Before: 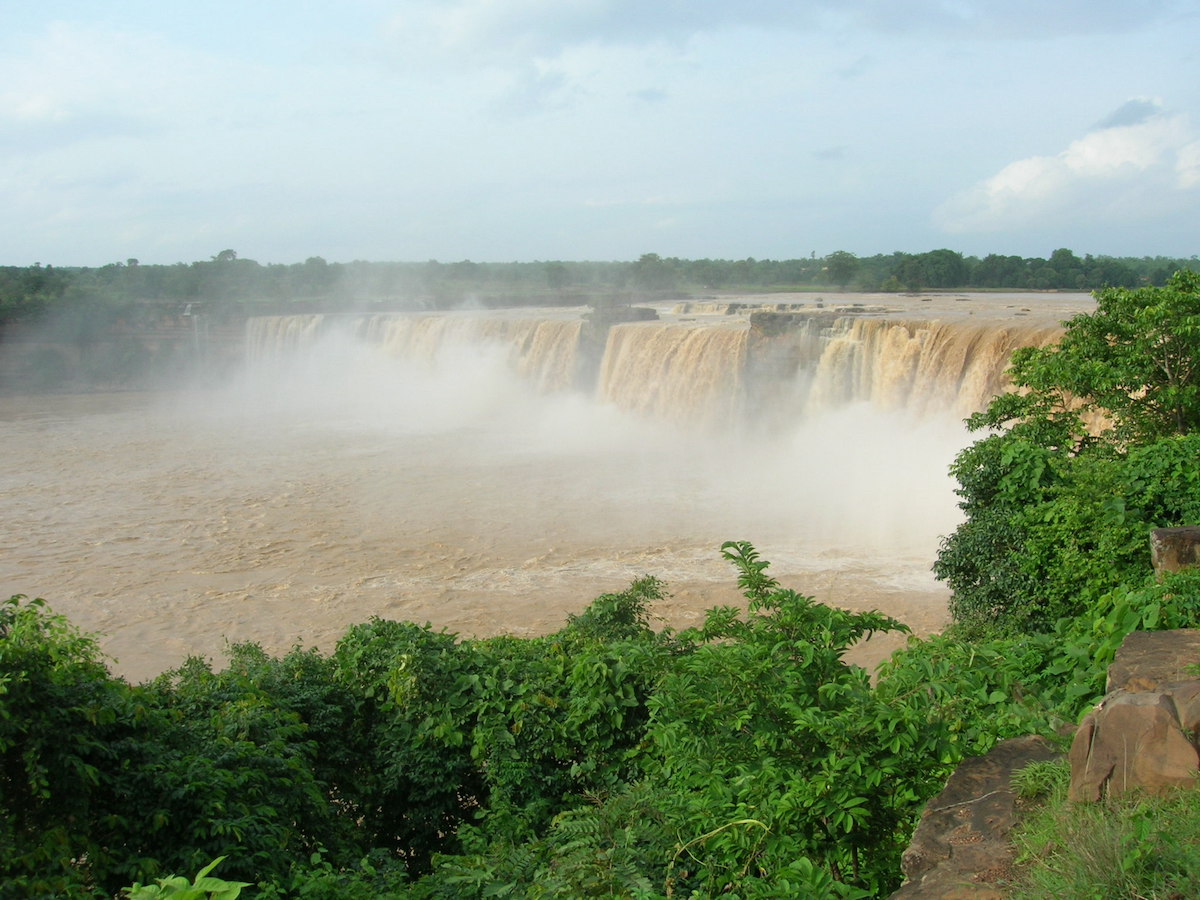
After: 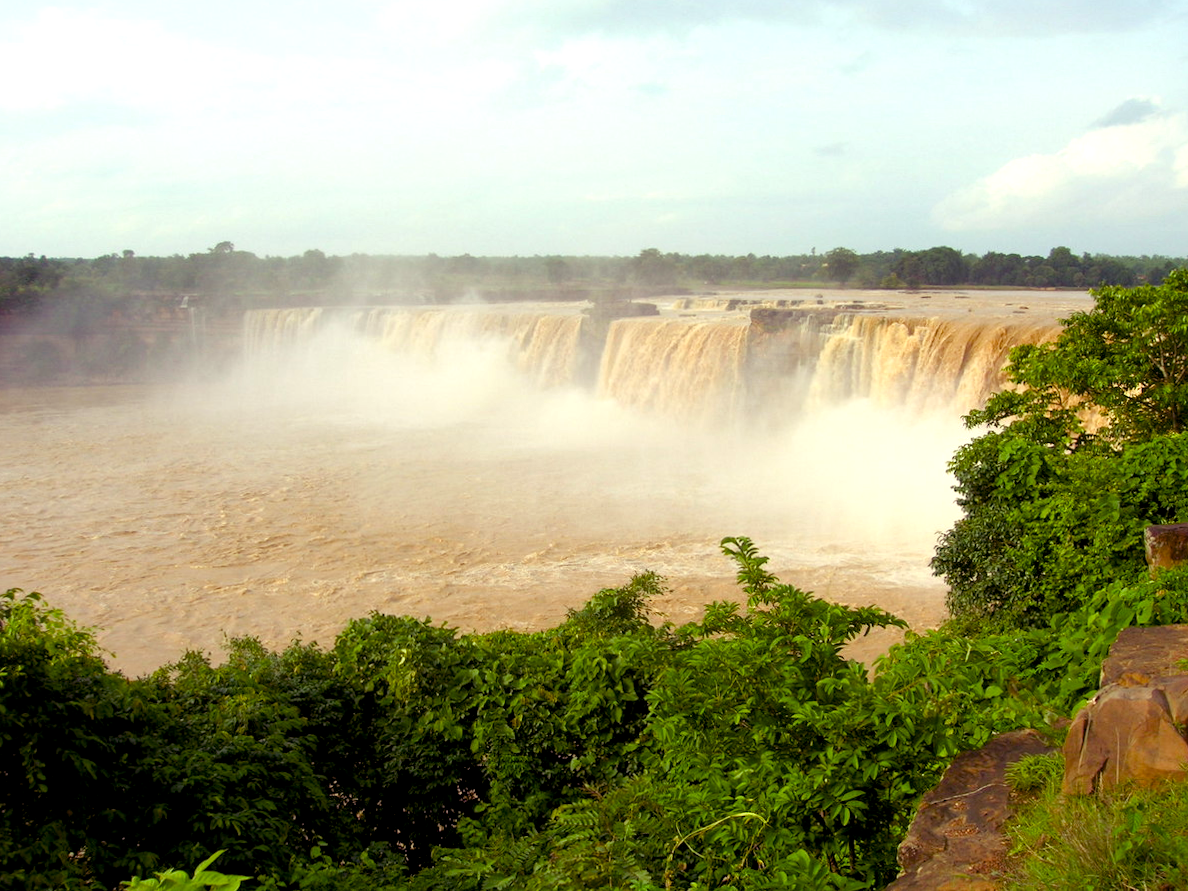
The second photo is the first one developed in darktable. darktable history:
rotate and perspective: rotation 0.174°, lens shift (vertical) 0.013, lens shift (horizontal) 0.019, shear 0.001, automatic cropping original format, crop left 0.007, crop right 0.991, crop top 0.016, crop bottom 0.997
color balance rgb: shadows lift › luminance -21.66%, shadows lift › chroma 8.98%, shadows lift › hue 283.37°, power › chroma 1.55%, power › hue 25.59°, highlights gain › luminance 6.08%, highlights gain › chroma 2.55%, highlights gain › hue 90°, global offset › luminance -0.87%, perceptual saturation grading › global saturation 27.49%, perceptual saturation grading › highlights -28.39%, perceptual saturation grading › mid-tones 15.22%, perceptual saturation grading › shadows 33.98%, perceptual brilliance grading › highlights 10%, perceptual brilliance grading › mid-tones 5%
